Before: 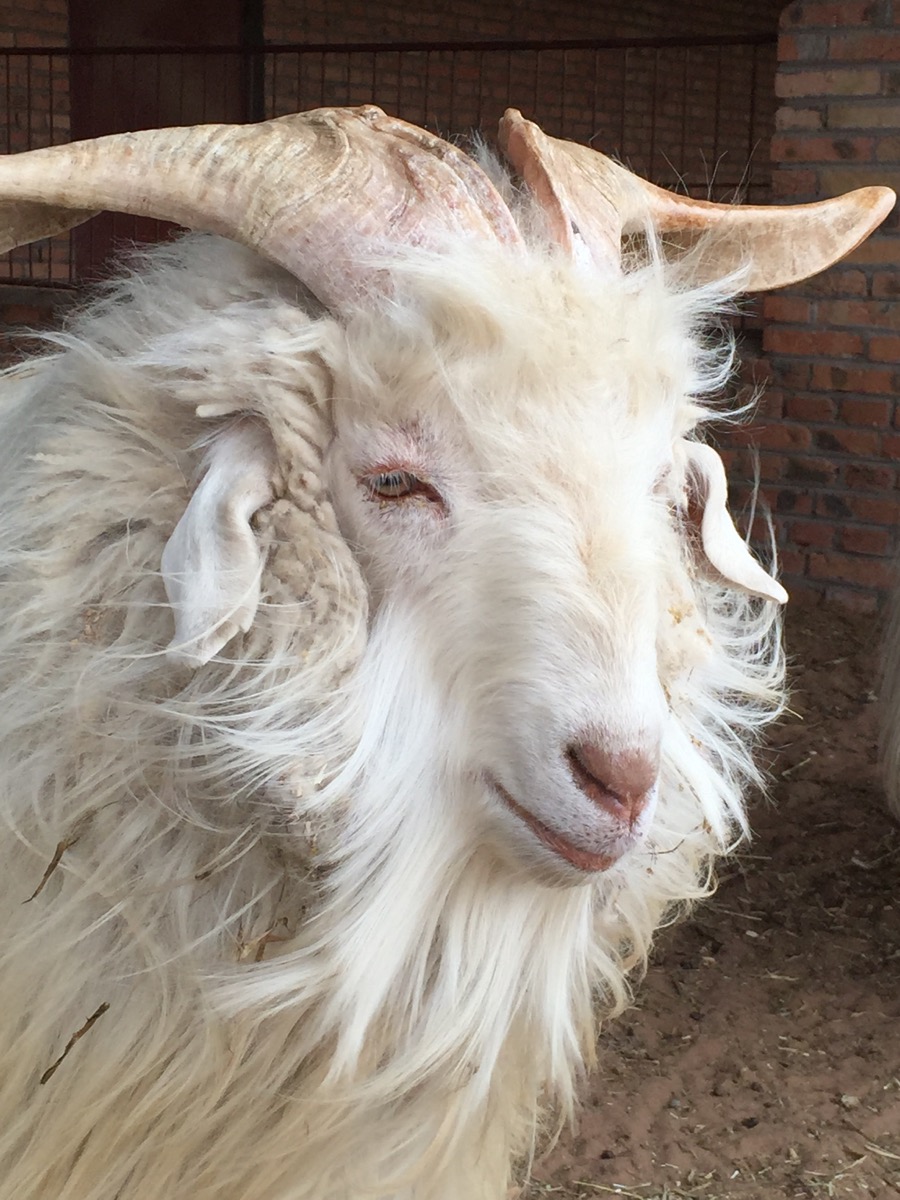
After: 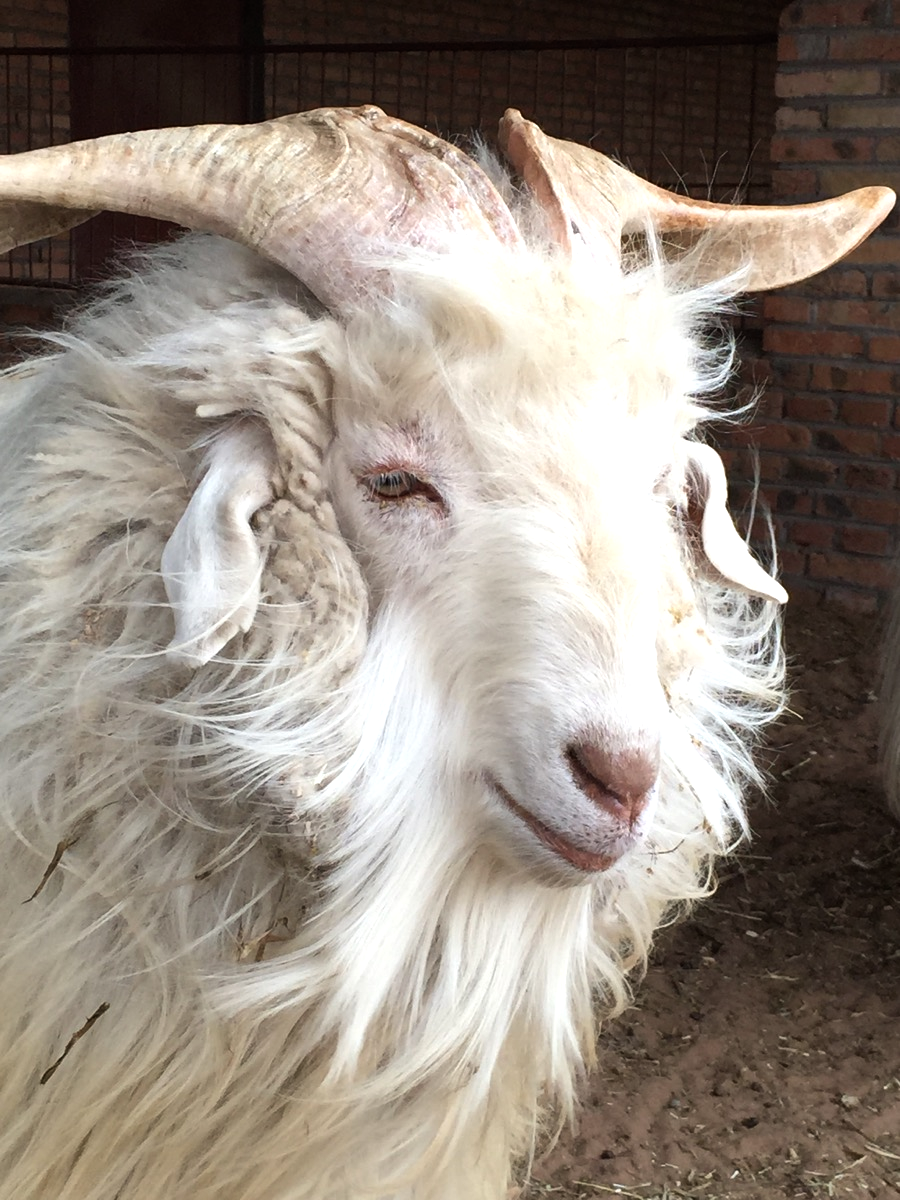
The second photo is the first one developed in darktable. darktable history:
color balance rgb: shadows lift › luminance -20.062%, linear chroma grading › global chroma 0.833%, perceptual saturation grading › global saturation 0.325%, contrast 15.437%
